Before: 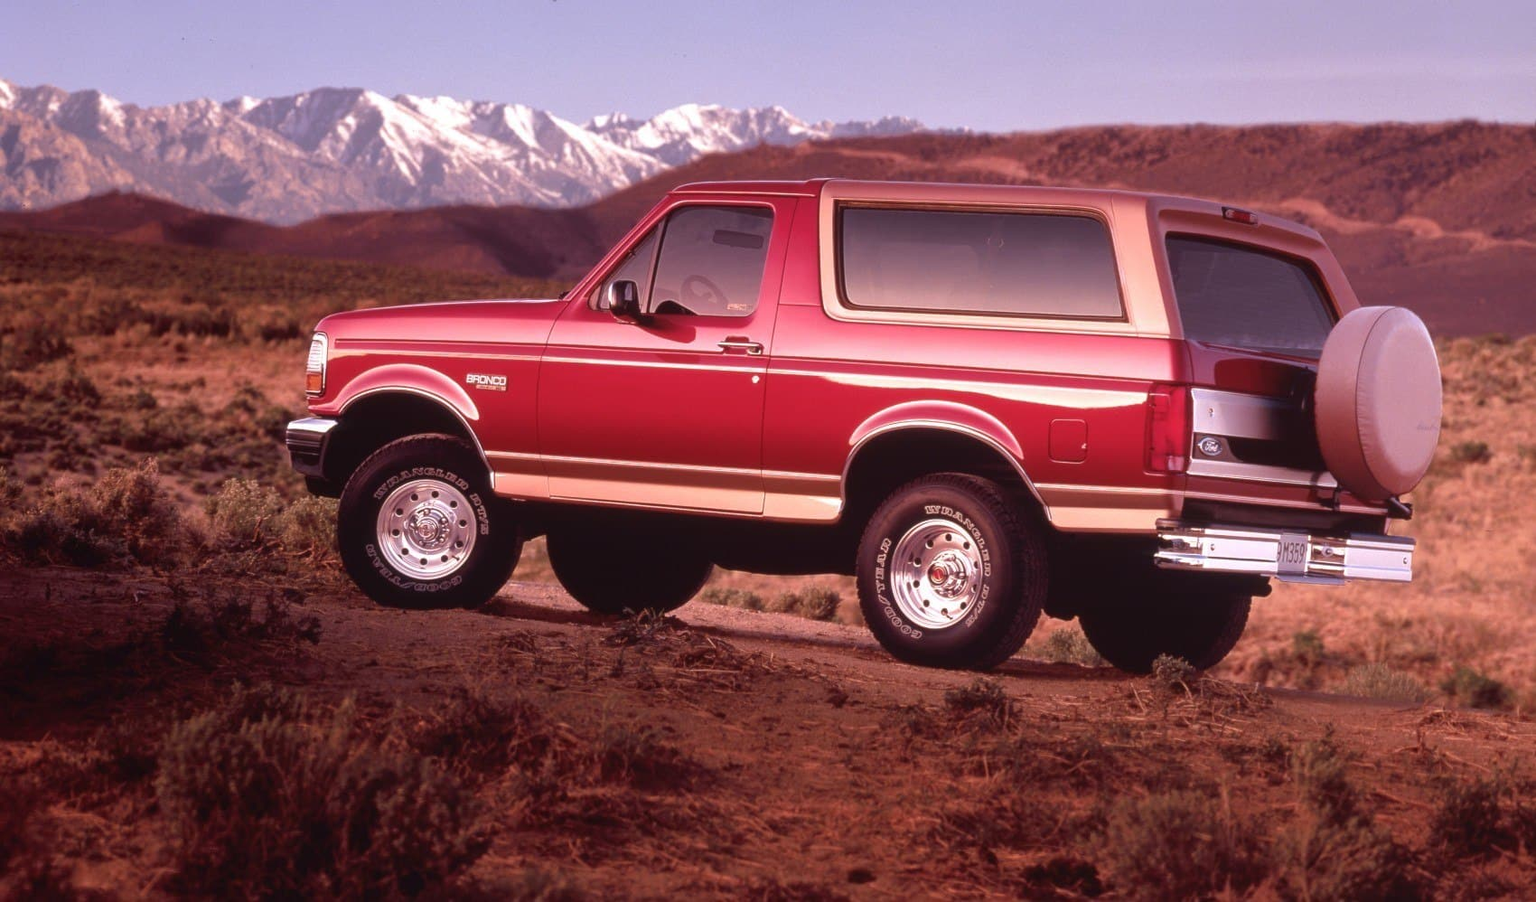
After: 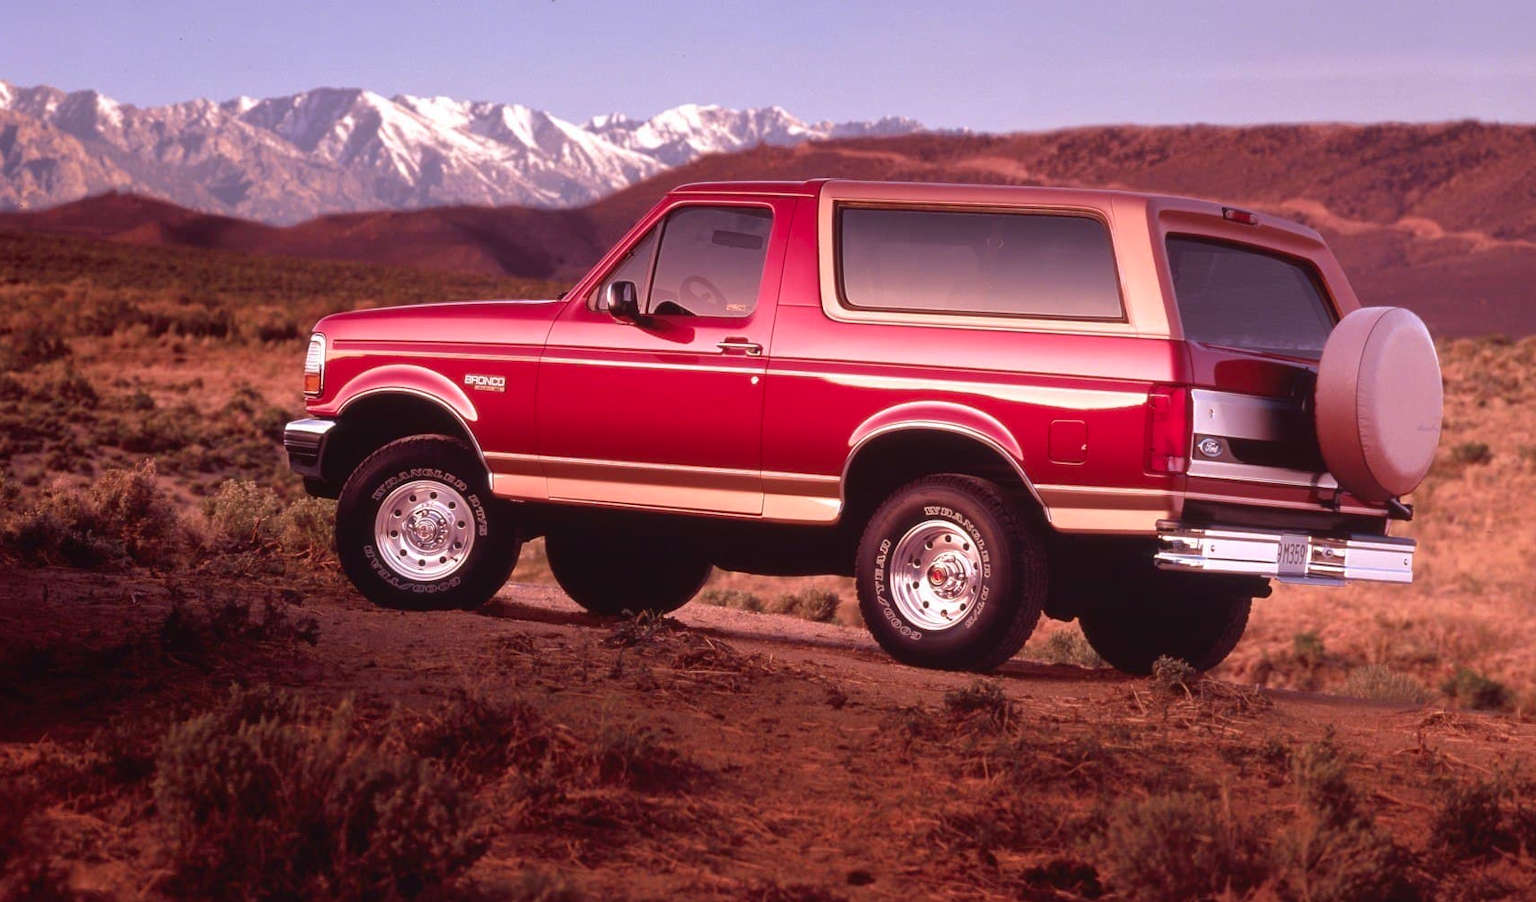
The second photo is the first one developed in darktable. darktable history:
color correction: highlights b* 0.06, saturation 1.12
crop and rotate: left 0.183%, bottom 0.003%
